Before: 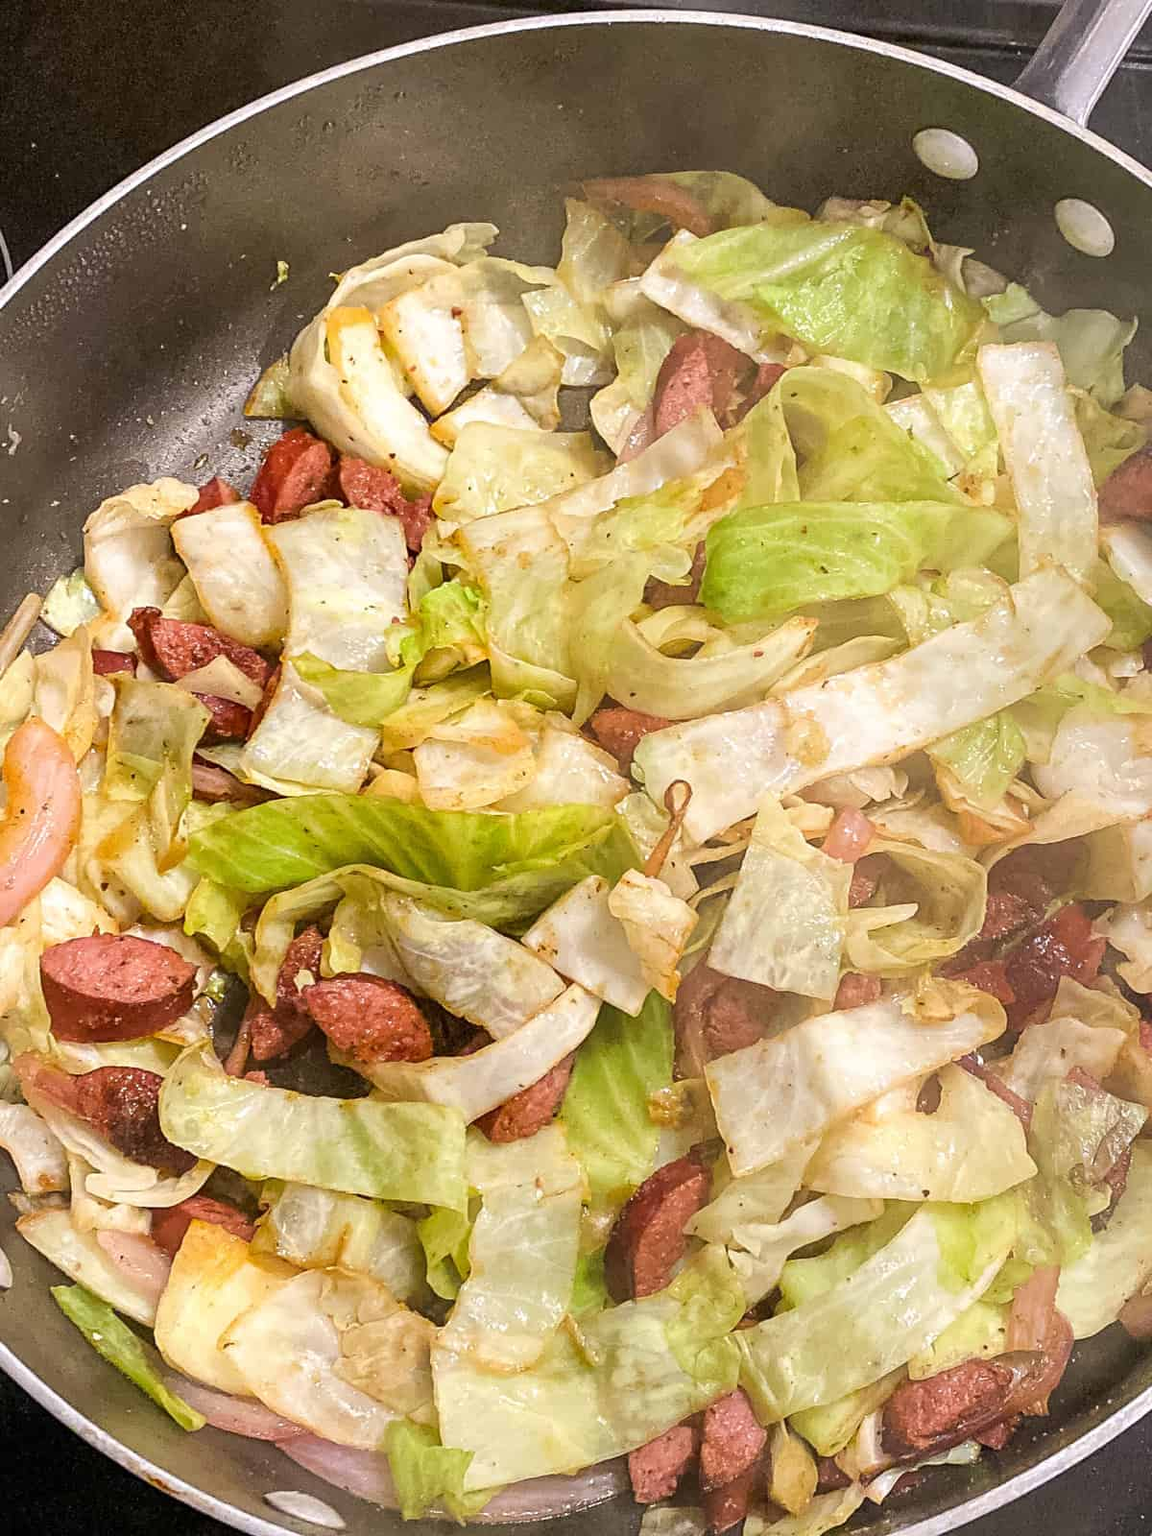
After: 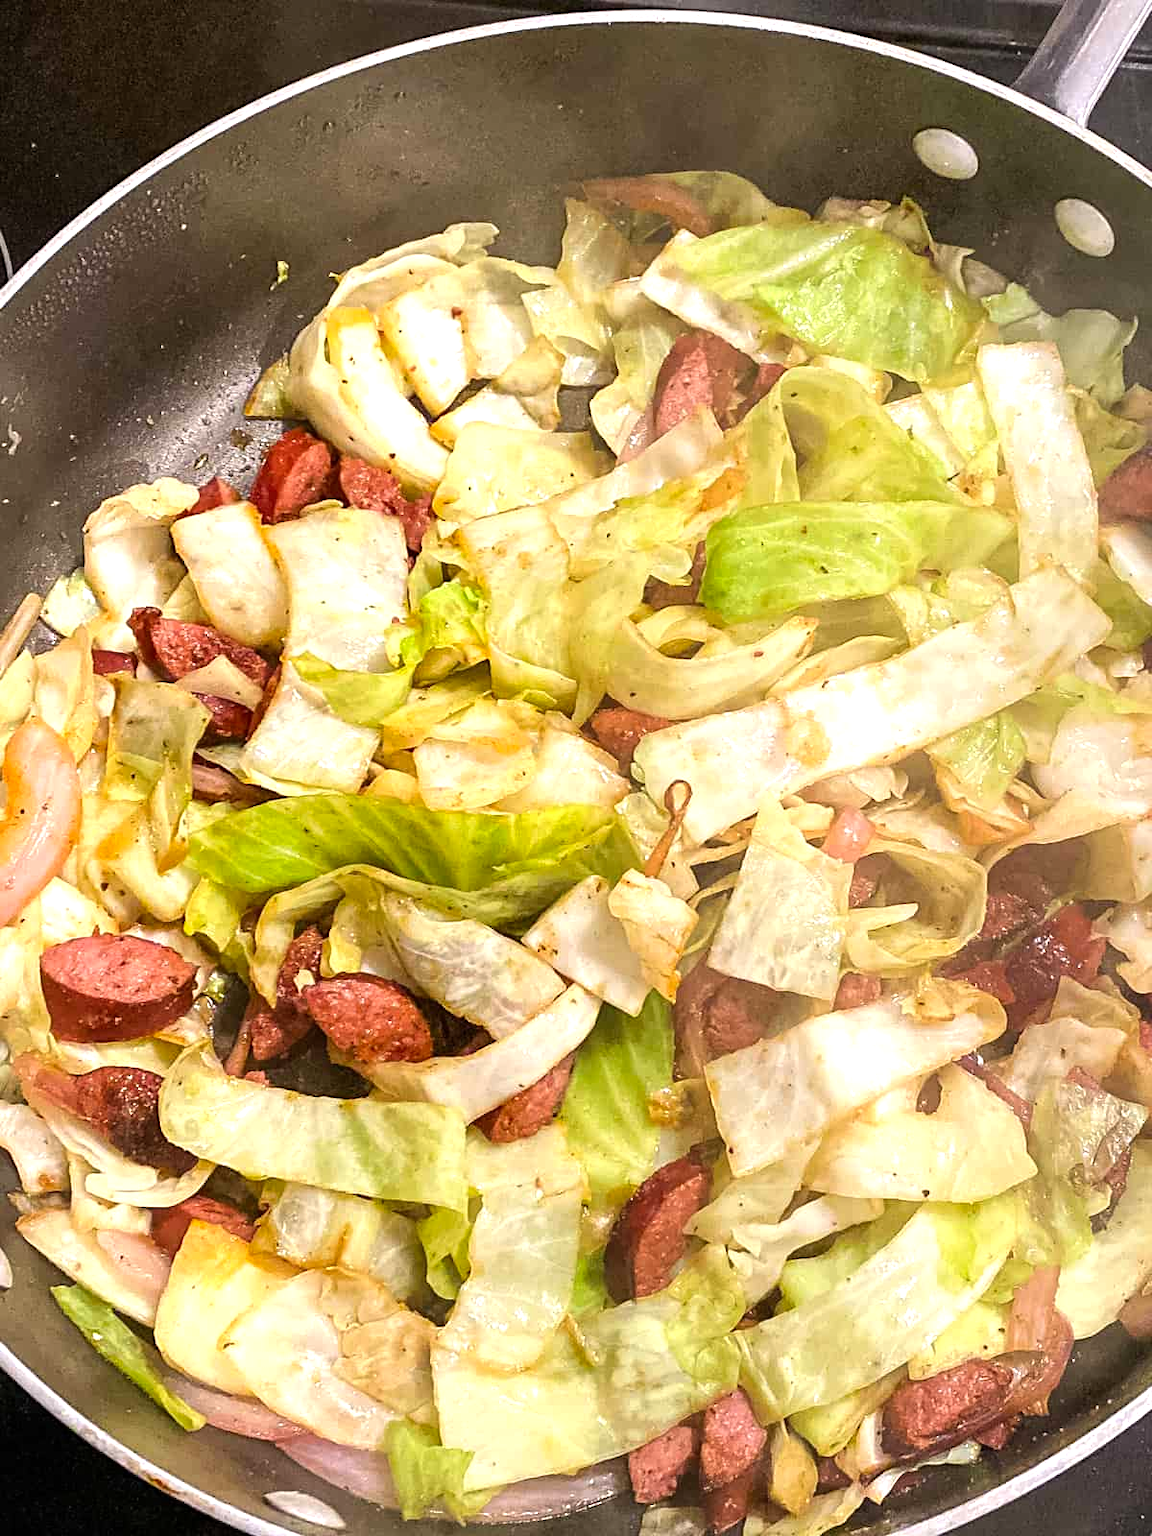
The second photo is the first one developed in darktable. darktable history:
levels: levels [0, 0.474, 0.947]
color balance: contrast 10%
